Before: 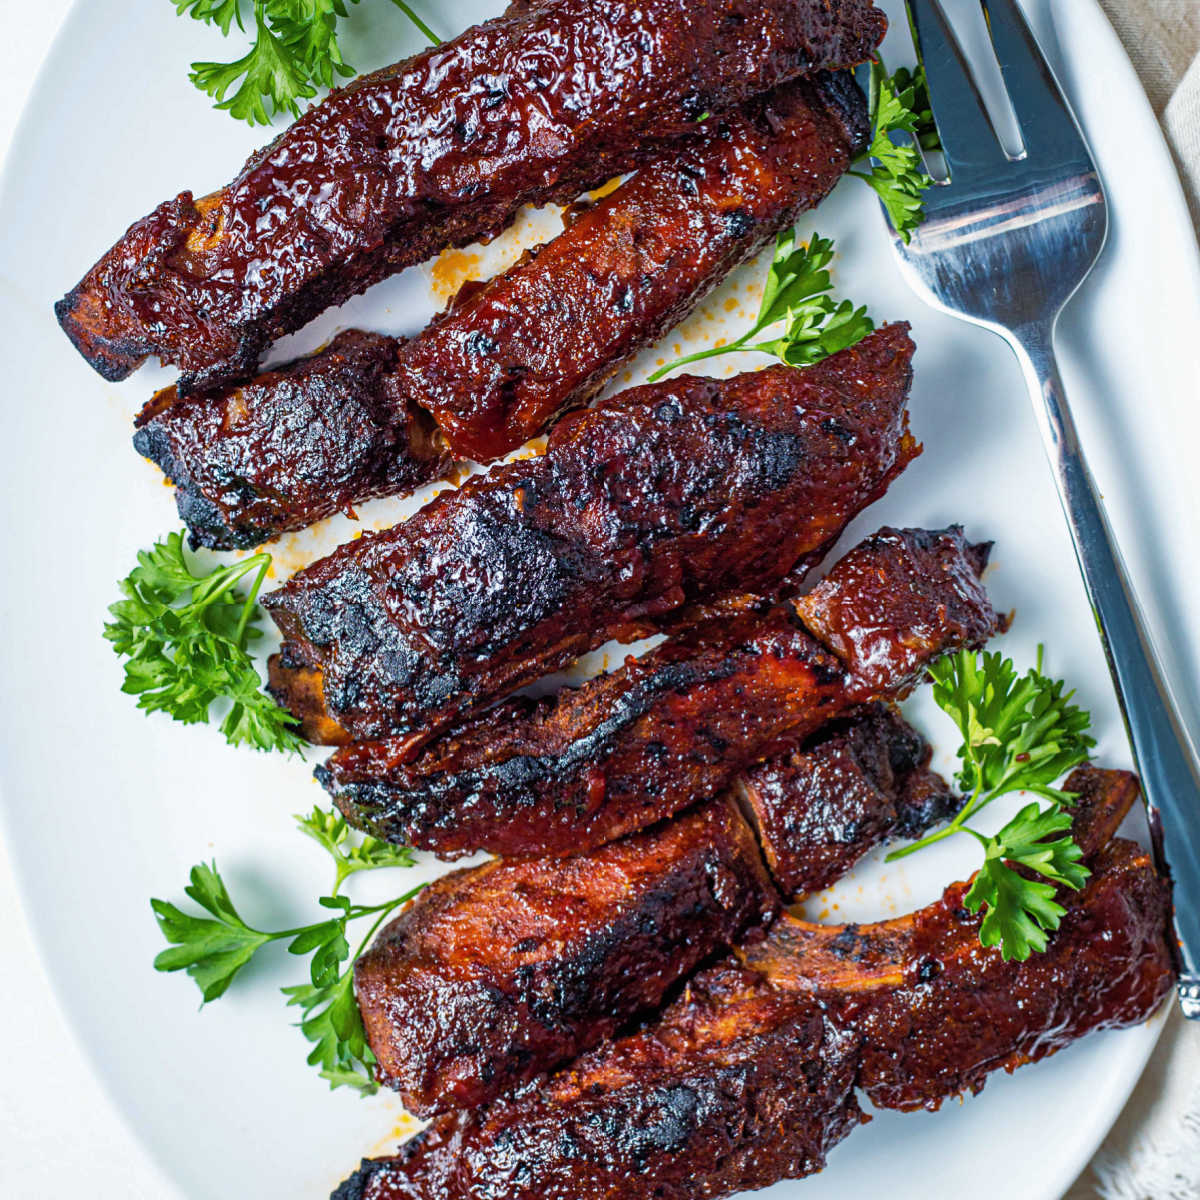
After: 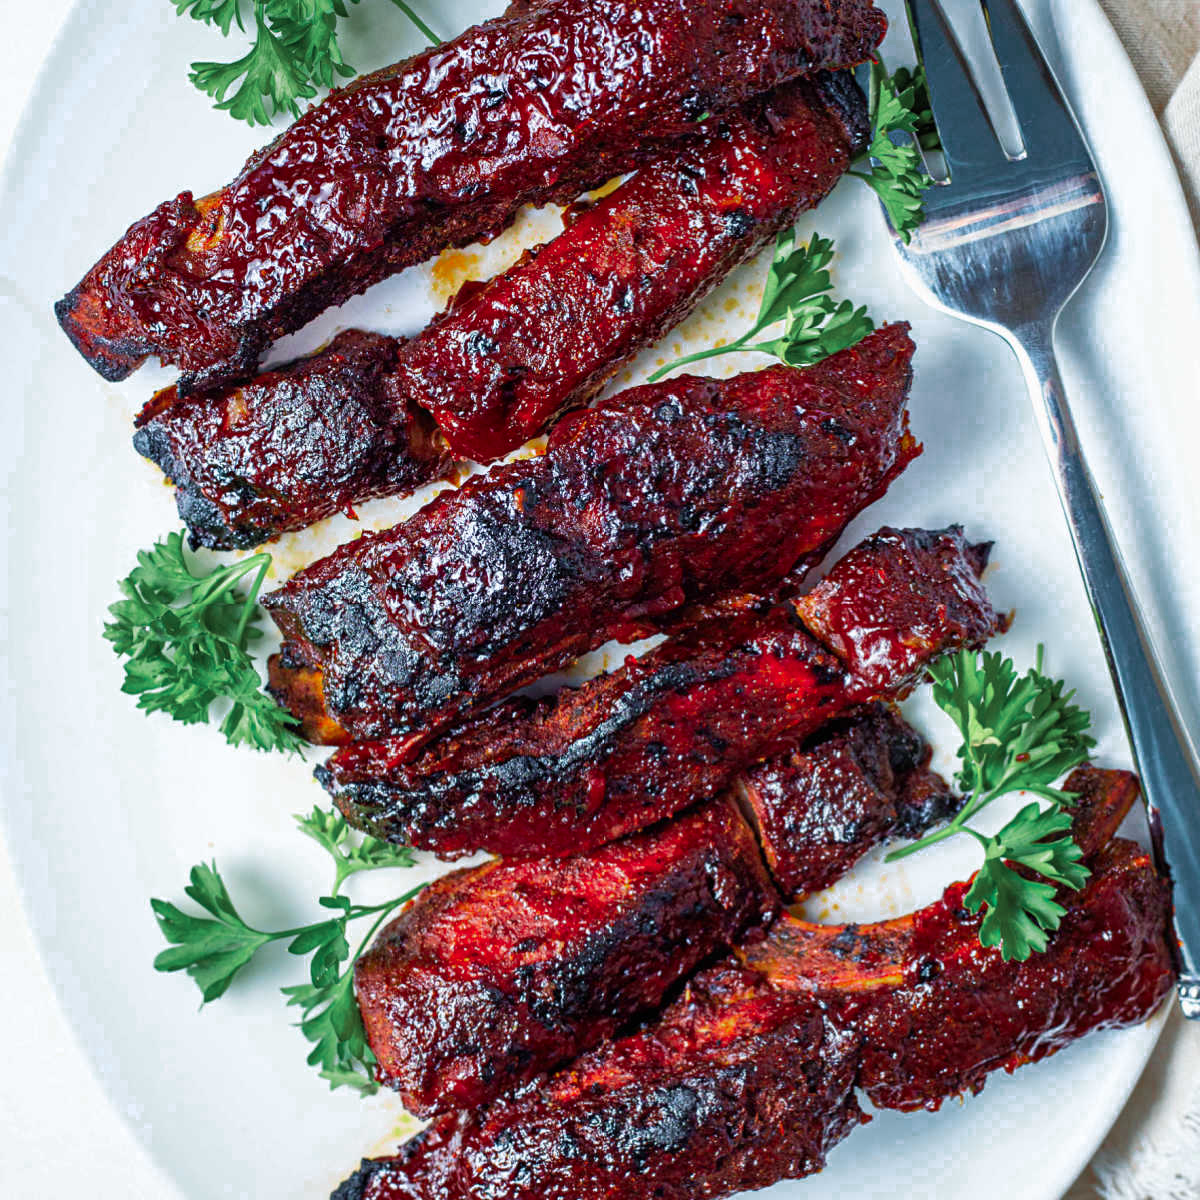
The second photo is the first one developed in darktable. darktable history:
velvia: strength 15.41%
color zones: curves: ch0 [(0, 0.466) (0.128, 0.466) (0.25, 0.5) (0.375, 0.456) (0.5, 0.5) (0.625, 0.5) (0.737, 0.652) (0.875, 0.5)]; ch1 [(0, 0.603) (0.125, 0.618) (0.261, 0.348) (0.372, 0.353) (0.497, 0.363) (0.611, 0.45) (0.731, 0.427) (0.875, 0.518) (0.998, 0.652)]; ch2 [(0, 0.559) (0.125, 0.451) (0.253, 0.564) (0.37, 0.578) (0.5, 0.466) (0.625, 0.471) (0.731, 0.471) (0.88, 0.485)]
